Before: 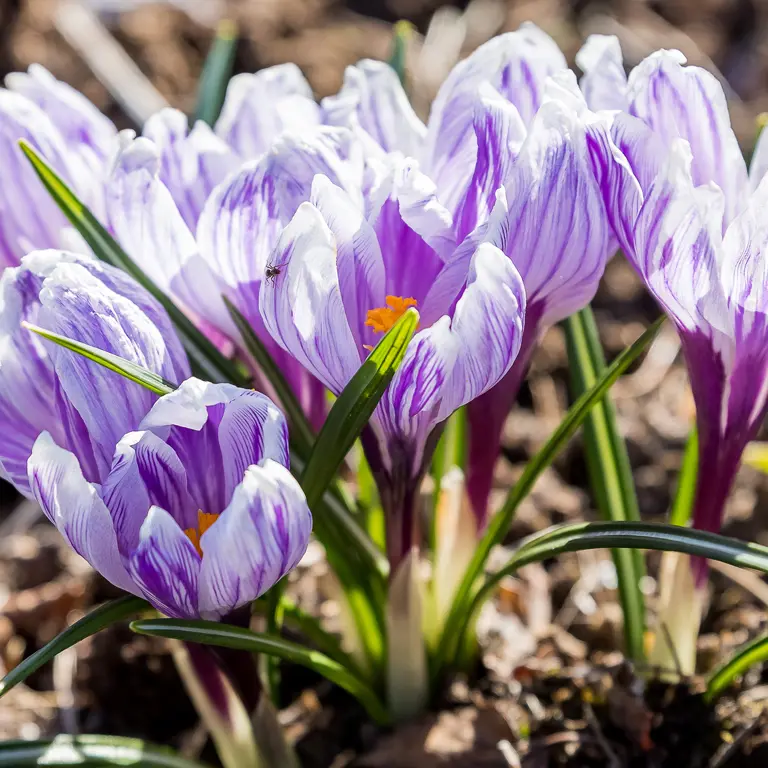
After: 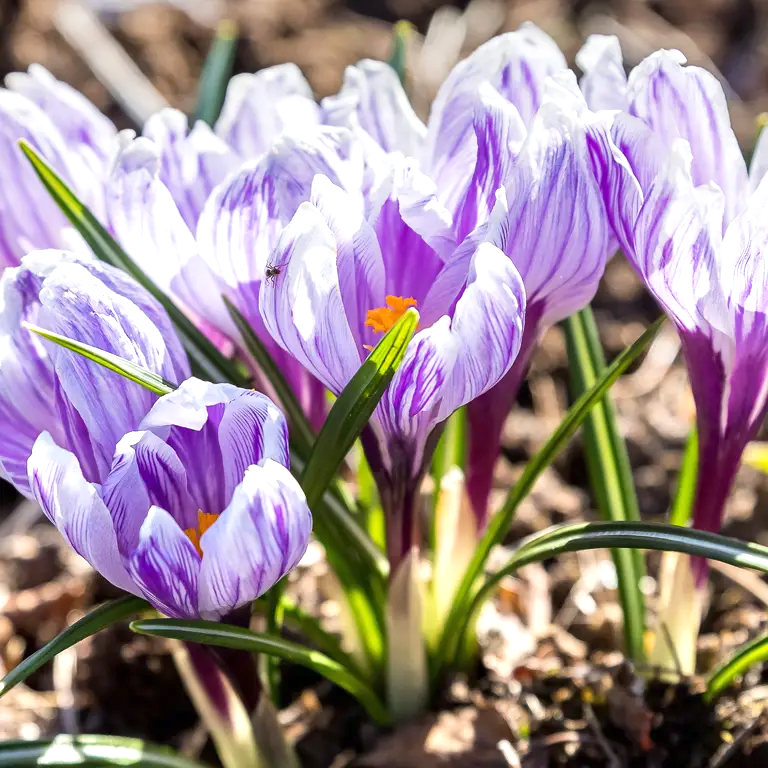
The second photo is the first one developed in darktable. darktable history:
exposure: black level correction 0, exposure 0.7 EV, compensate exposure bias true, compensate highlight preservation false
graduated density: on, module defaults
